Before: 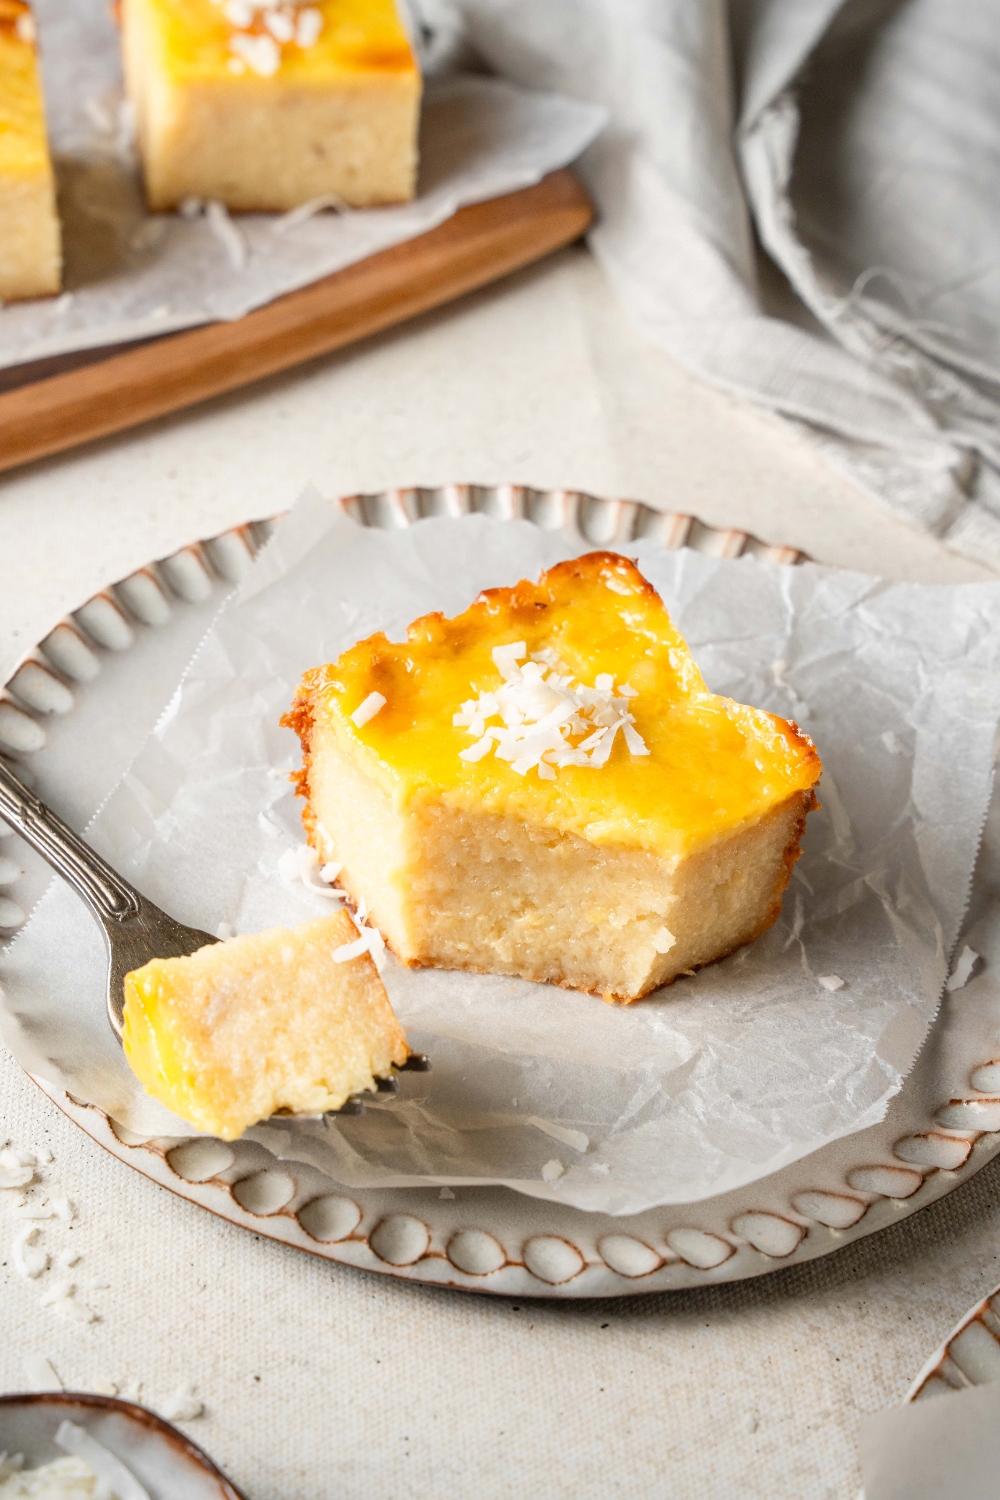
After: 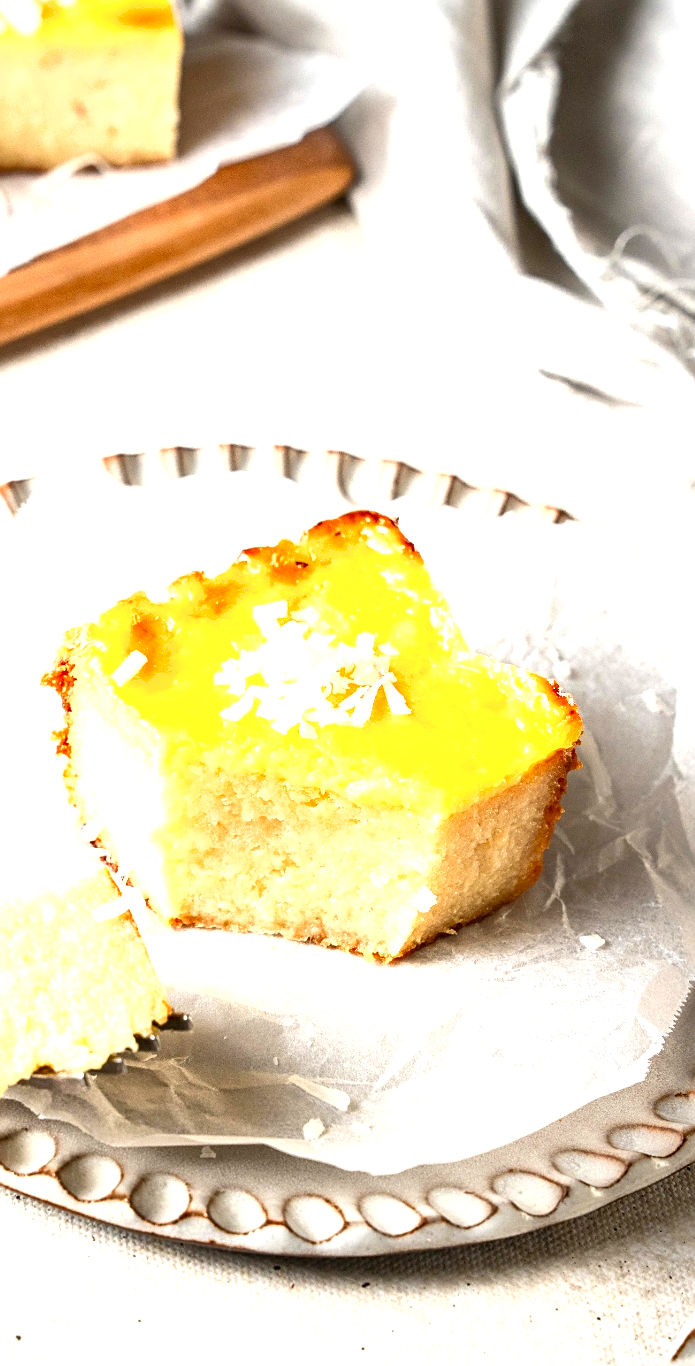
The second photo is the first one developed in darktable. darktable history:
crop and rotate: left 23.982%, top 2.786%, right 6.423%, bottom 6.119%
exposure: exposure 1.142 EV, compensate highlight preservation false
sharpen: on, module defaults
shadows and highlights: shadows 29.18, highlights -29.41, low approximation 0.01, soften with gaussian
